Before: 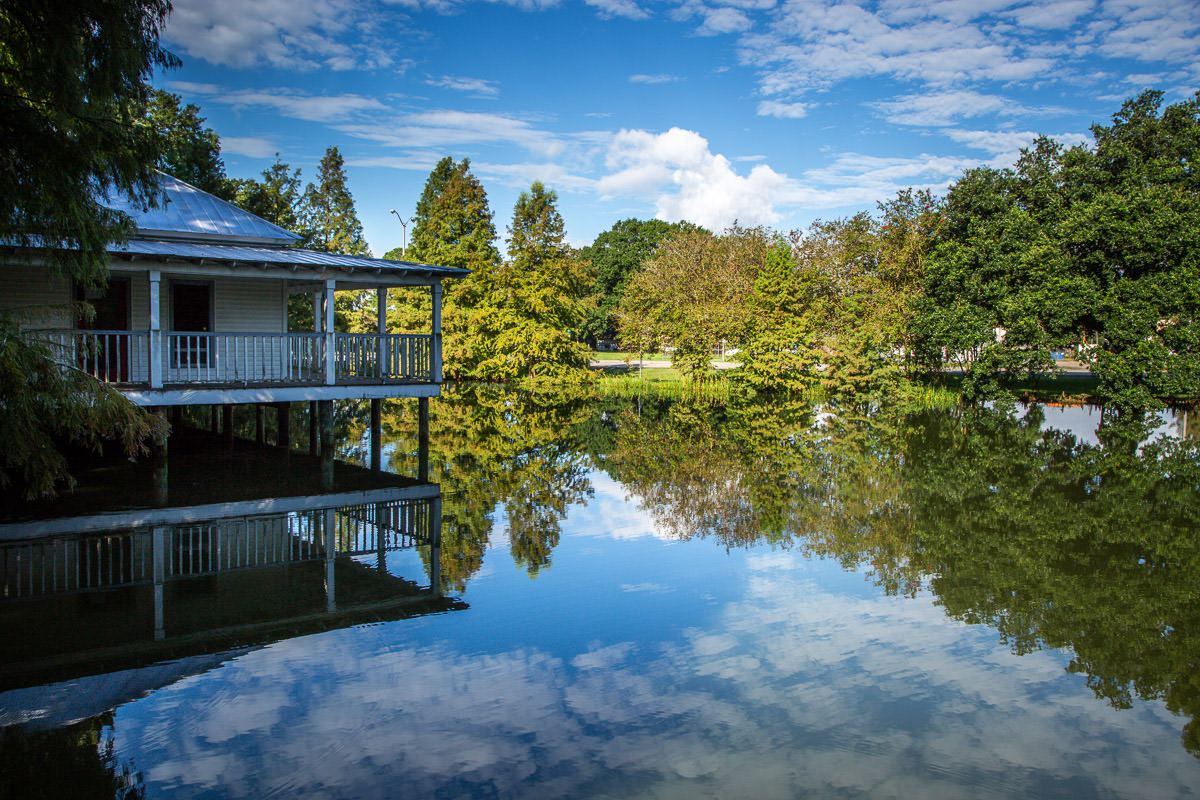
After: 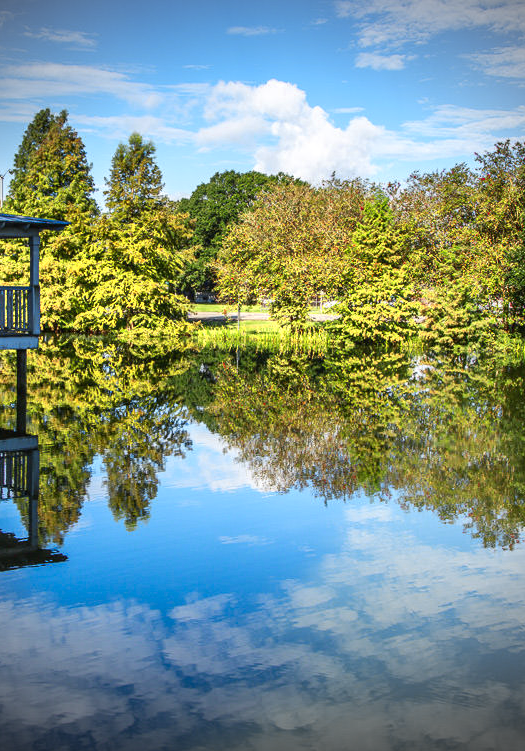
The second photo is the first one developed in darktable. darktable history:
levels: white 99.95%
color zones: curves: ch0 [(0.004, 0.305) (0.261, 0.623) (0.389, 0.399) (0.708, 0.571) (0.947, 0.34)]; ch1 [(0.025, 0.645) (0.229, 0.584) (0.326, 0.551) (0.484, 0.262) (0.757, 0.643)]
crop: left 33.511%, top 6.02%, right 22.727%
vignetting: brightness -0.614, saturation -0.673, unbound false
tone equalizer: edges refinement/feathering 500, mask exposure compensation -1.57 EV, preserve details no
